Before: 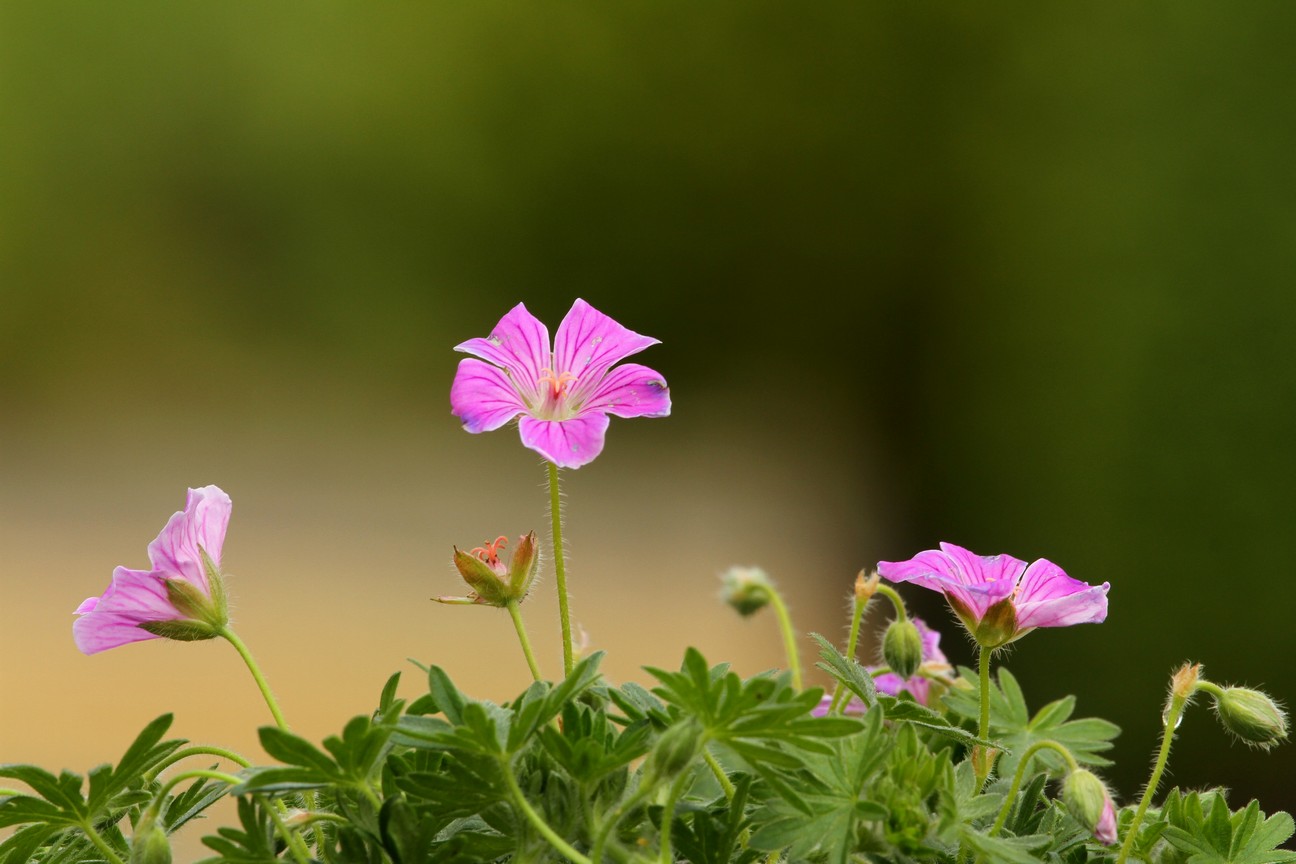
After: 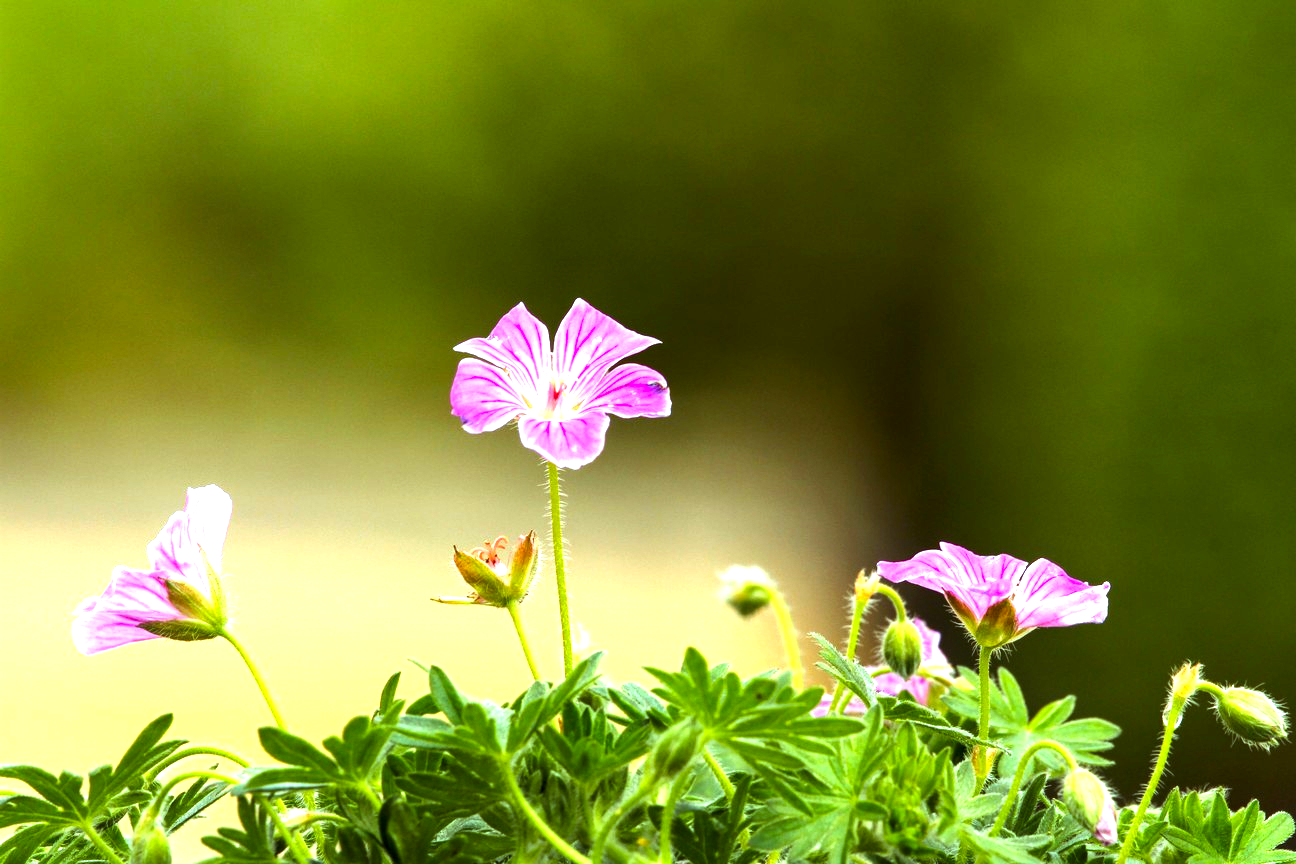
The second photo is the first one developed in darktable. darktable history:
local contrast: shadows 95%, midtone range 0.5
exposure: exposure 1.256 EV, compensate exposure bias true, compensate highlight preservation false
color balance rgb: shadows lift › chroma 6.426%, shadows lift › hue 304.98°, perceptual saturation grading › global saturation 19.527%, perceptual brilliance grading › global brilliance -18.25%, perceptual brilliance grading › highlights 28.561%, global vibrance 9.822%
color correction: highlights a* -9.98, highlights b* -9.95
